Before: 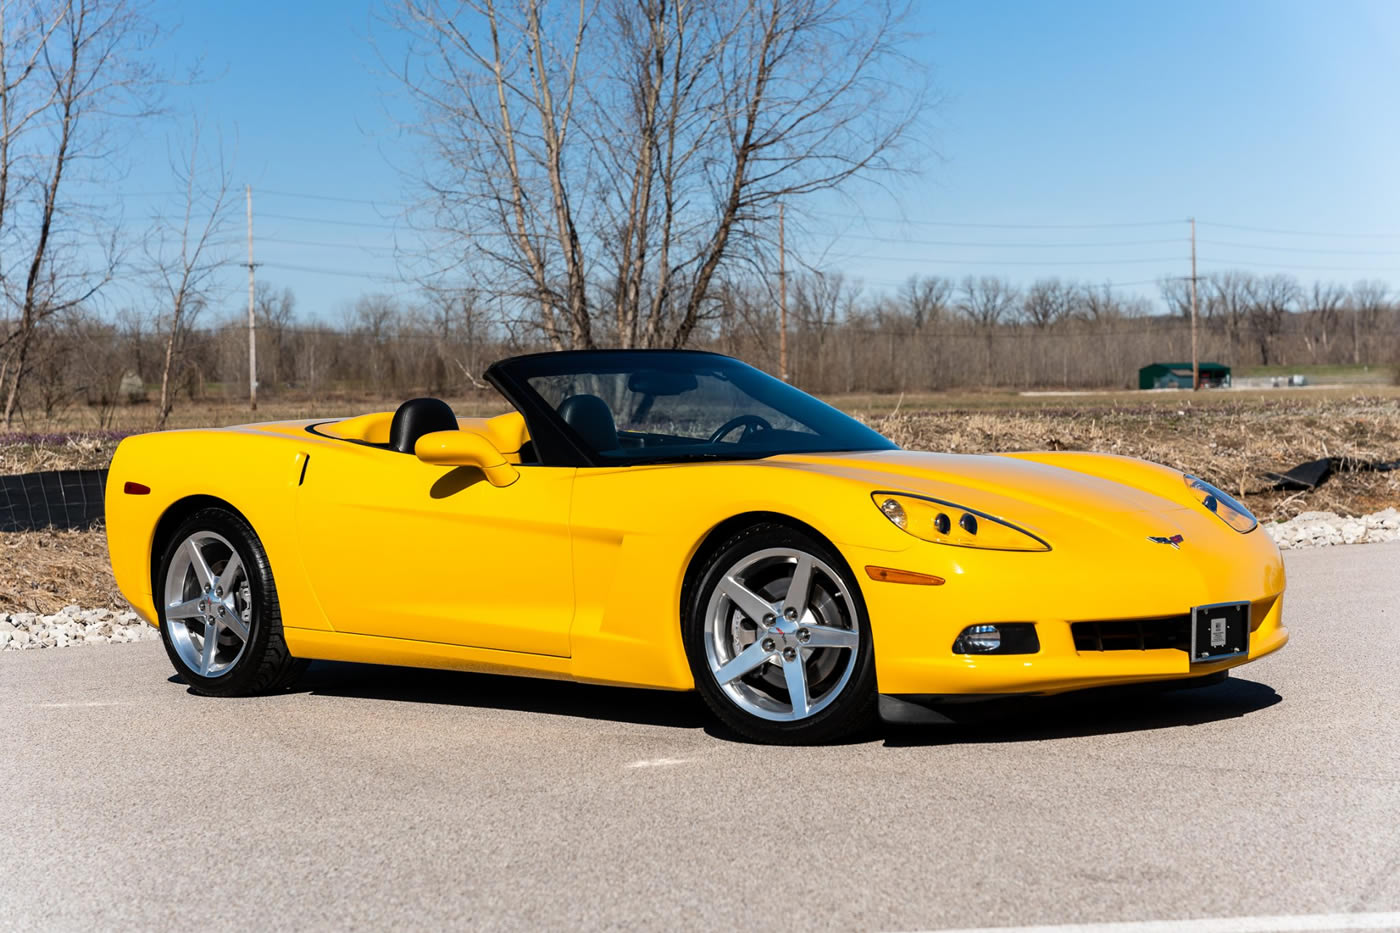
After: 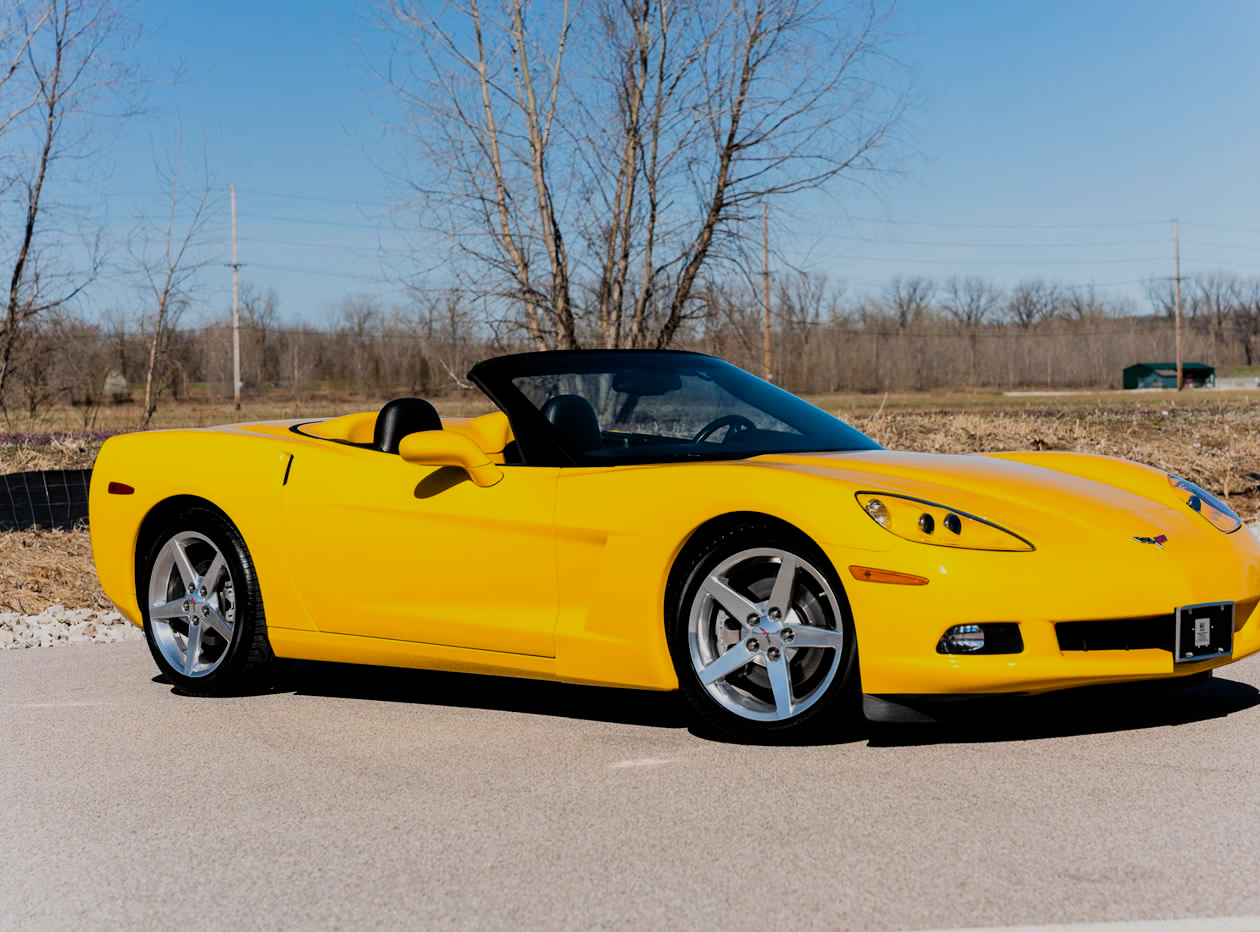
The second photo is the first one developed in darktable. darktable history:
color balance rgb: highlights gain › chroma 0.197%, highlights gain › hue 332.98°, perceptual saturation grading › global saturation 25.39%
crop and rotate: left 1.202%, right 8.752%
filmic rgb: black relative exposure -7.65 EV, white relative exposure 4.56 EV, threshold 2.96 EV, hardness 3.61, enable highlight reconstruction true
